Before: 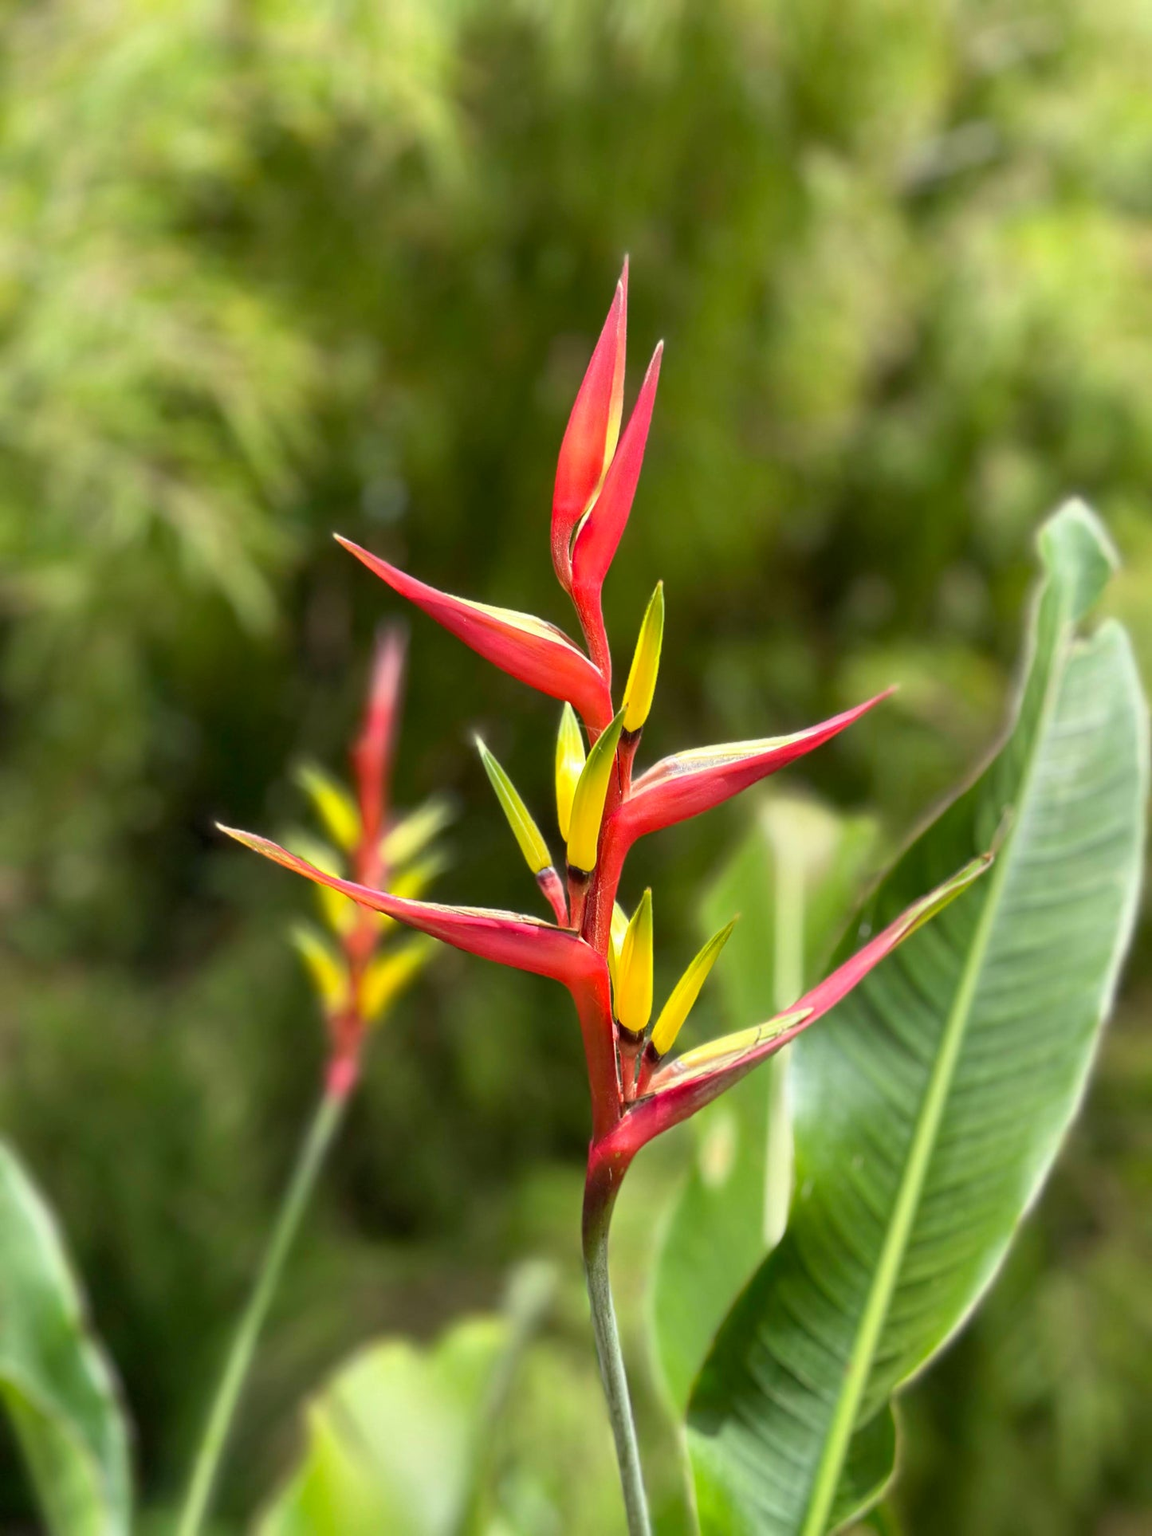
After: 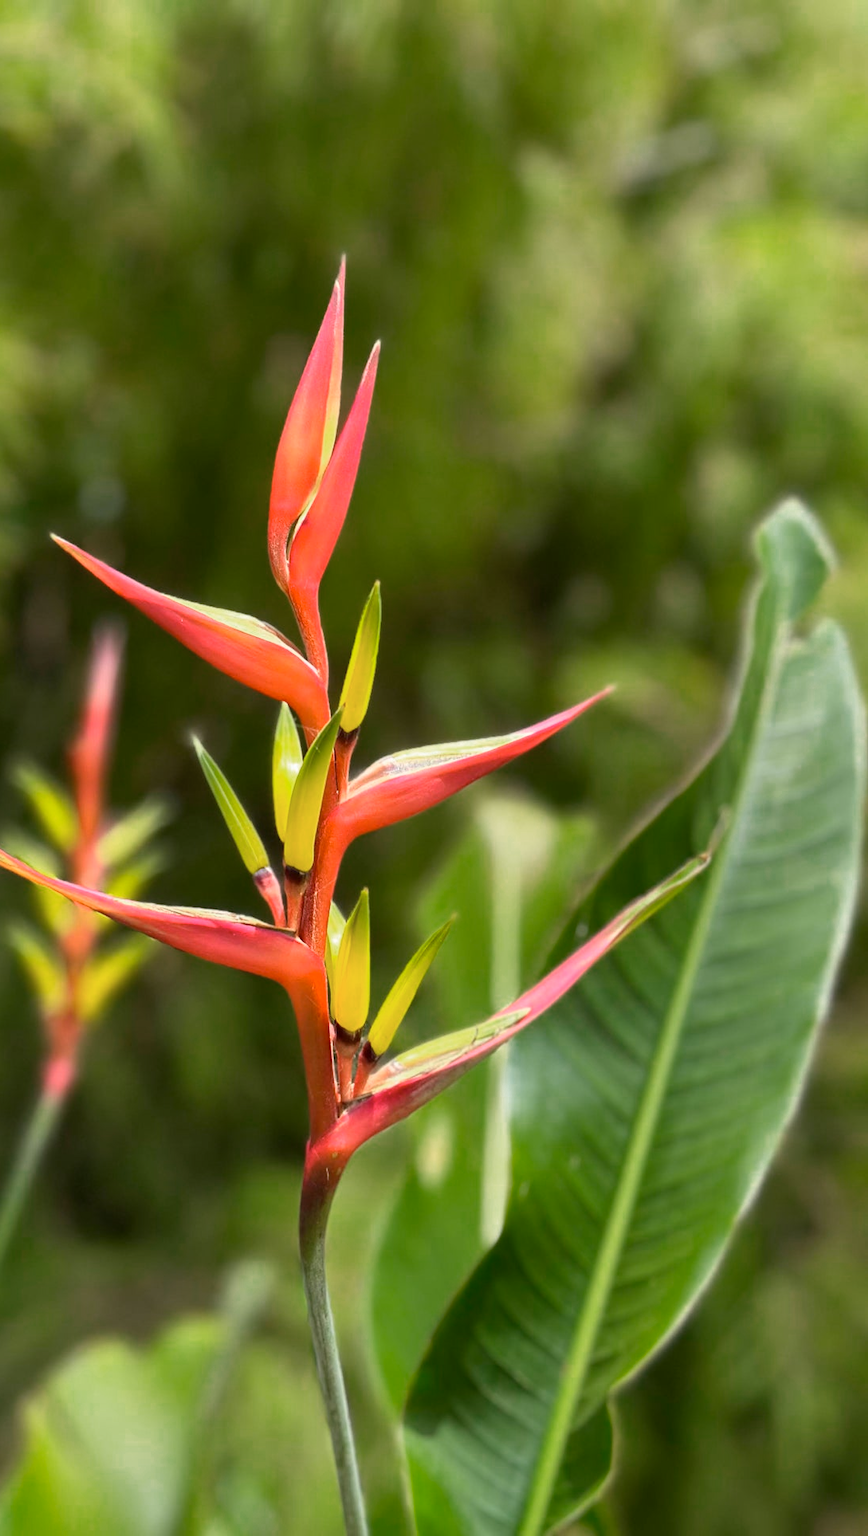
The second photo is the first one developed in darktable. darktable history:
crop and rotate: left 24.6%
color zones: curves: ch0 [(0, 0.558) (0.143, 0.548) (0.286, 0.447) (0.429, 0.259) (0.571, 0.5) (0.714, 0.5) (0.857, 0.593) (1, 0.558)]; ch1 [(0, 0.543) (0.01, 0.544) (0.12, 0.492) (0.248, 0.458) (0.5, 0.534) (0.748, 0.5) (0.99, 0.469) (1, 0.543)]; ch2 [(0, 0.507) (0.143, 0.522) (0.286, 0.505) (0.429, 0.5) (0.571, 0.5) (0.714, 0.5) (0.857, 0.5) (1, 0.507)]
